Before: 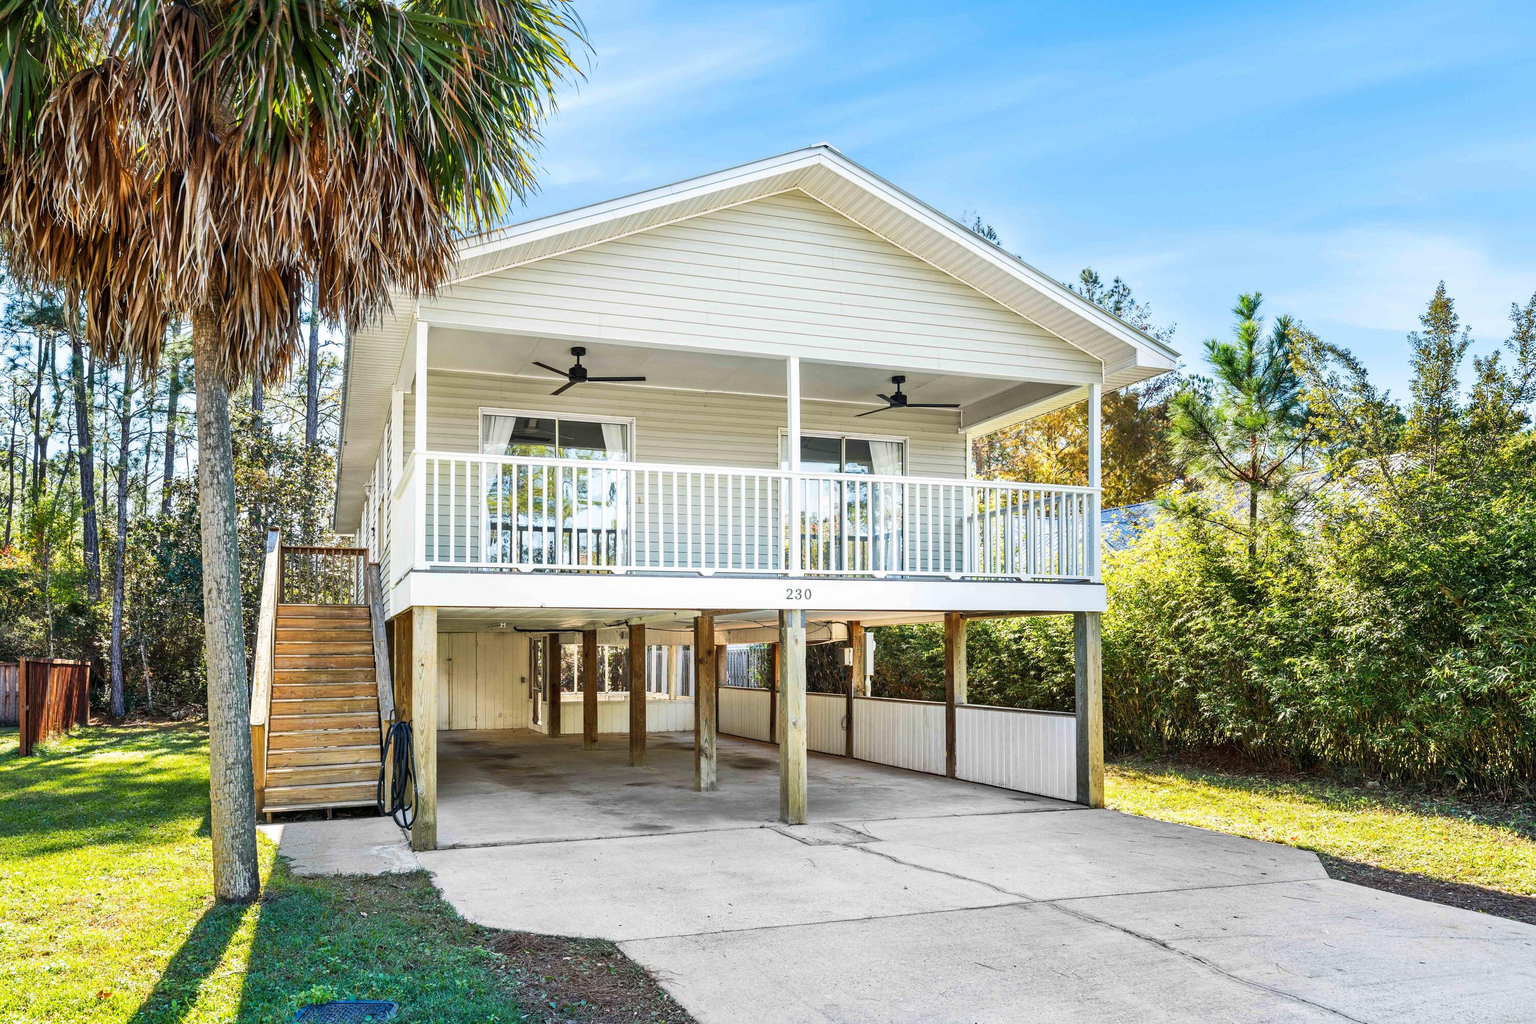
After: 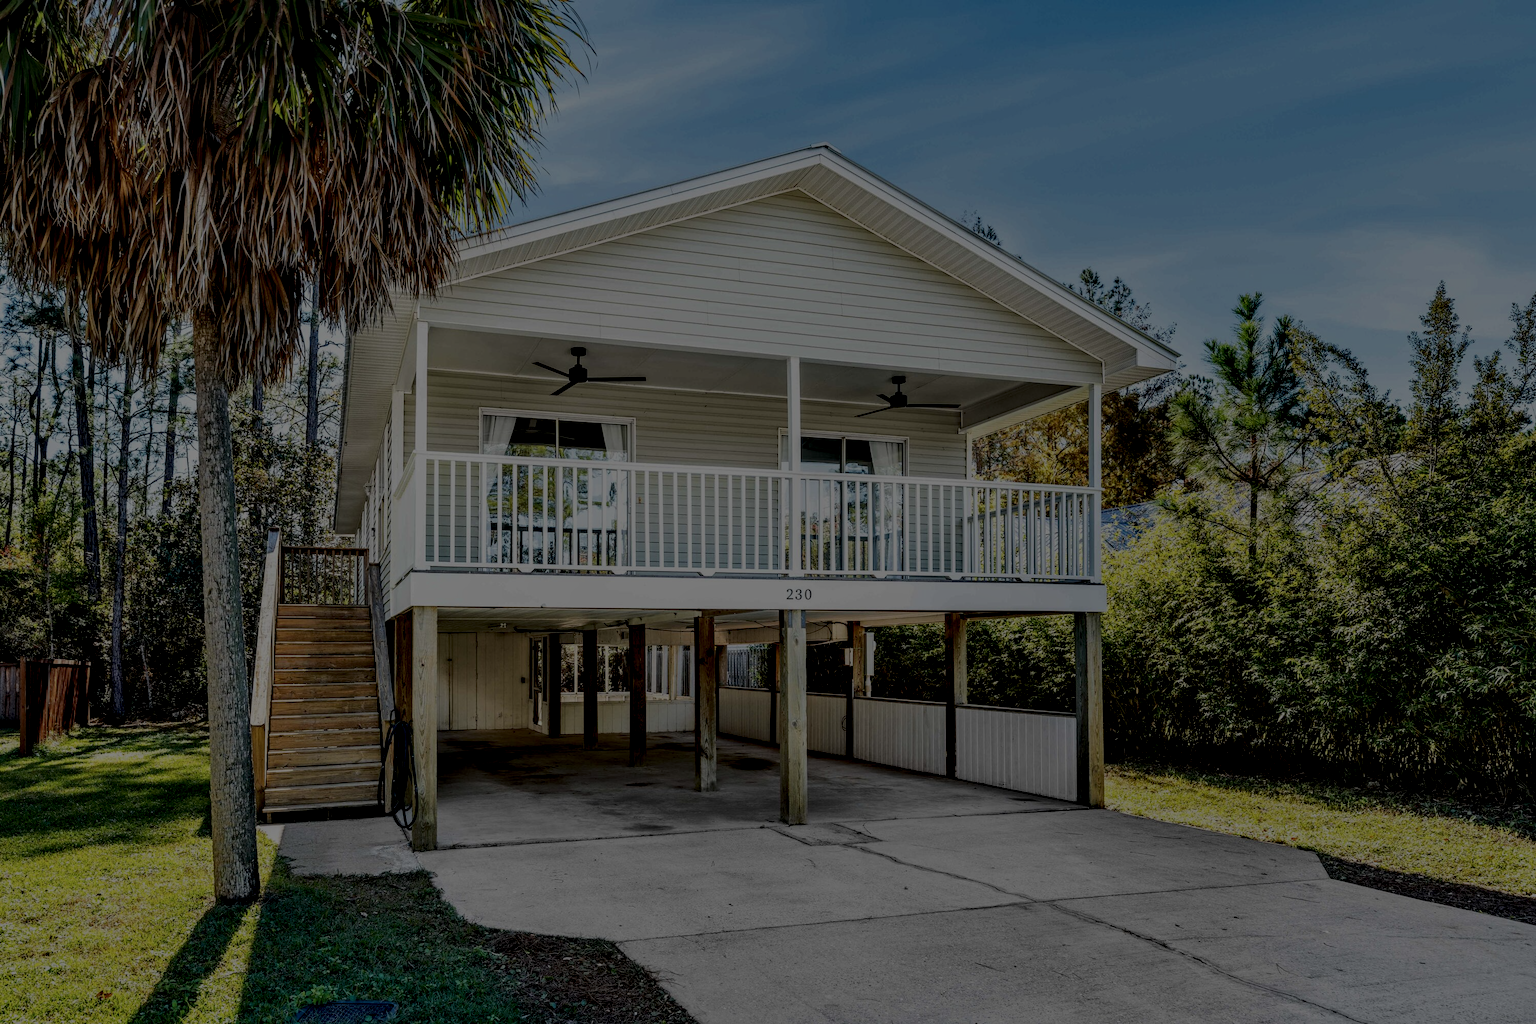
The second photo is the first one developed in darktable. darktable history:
color calibration: illuminant same as pipeline (D50), adaptation XYZ, x 0.347, y 0.359, temperature 5019.86 K, saturation algorithm version 1 (2020)
exposure: black level correction 0, exposure 0.499 EV, compensate exposure bias true, compensate highlight preservation false
local contrast: highlights 60%, shadows 63%, detail 160%
